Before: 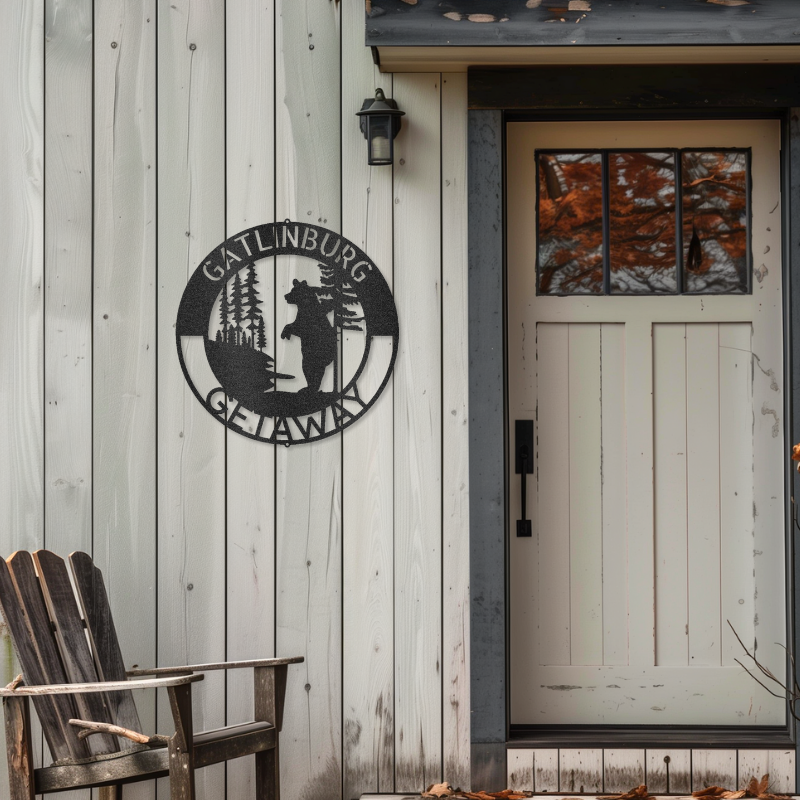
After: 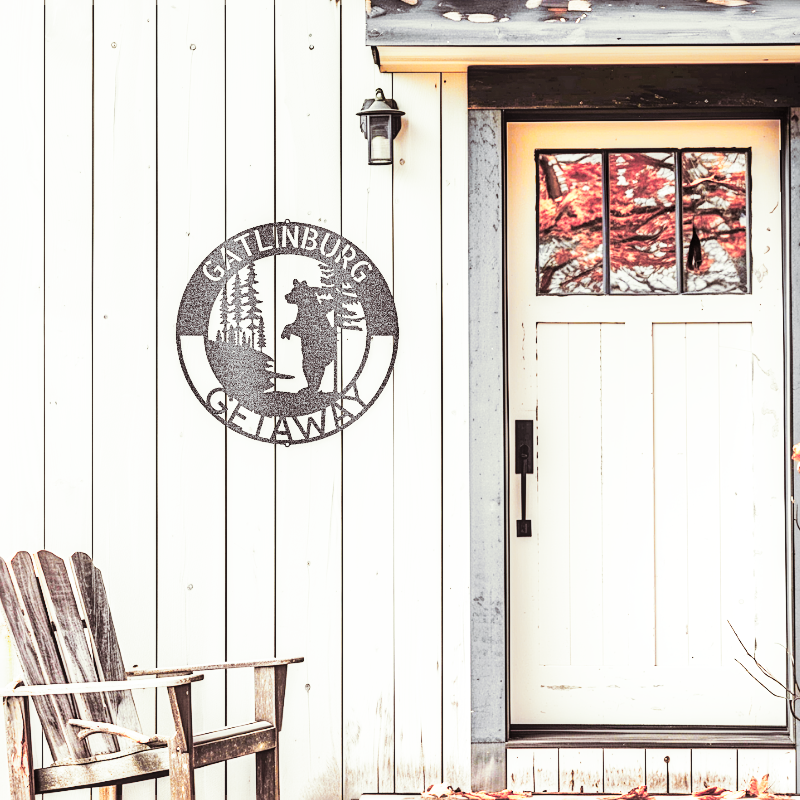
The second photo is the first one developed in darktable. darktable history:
split-toning: shadows › saturation 0.2
contrast equalizer: y [[0.518, 0.517, 0.501, 0.5, 0.5, 0.5], [0.5 ×6], [0.5 ×6], [0 ×6], [0 ×6]]
color zones: curves: ch0 [(0.257, 0.558) (0.75, 0.565)]; ch1 [(0.004, 0.857) (0.14, 0.416) (0.257, 0.695) (0.442, 0.032) (0.736, 0.266) (0.891, 0.741)]; ch2 [(0, 0.623) (0.112, 0.436) (0.271, 0.474) (0.516, 0.64) (0.743, 0.286)]
sharpen: on, module defaults
exposure: exposure 3 EV, compensate highlight preservation false
tone equalizer: on, module defaults
sigmoid: contrast 2, skew -0.2, preserve hue 0%, red attenuation 0.1, red rotation 0.035, green attenuation 0.1, green rotation -0.017, blue attenuation 0.15, blue rotation -0.052, base primaries Rec2020
local contrast: on, module defaults
